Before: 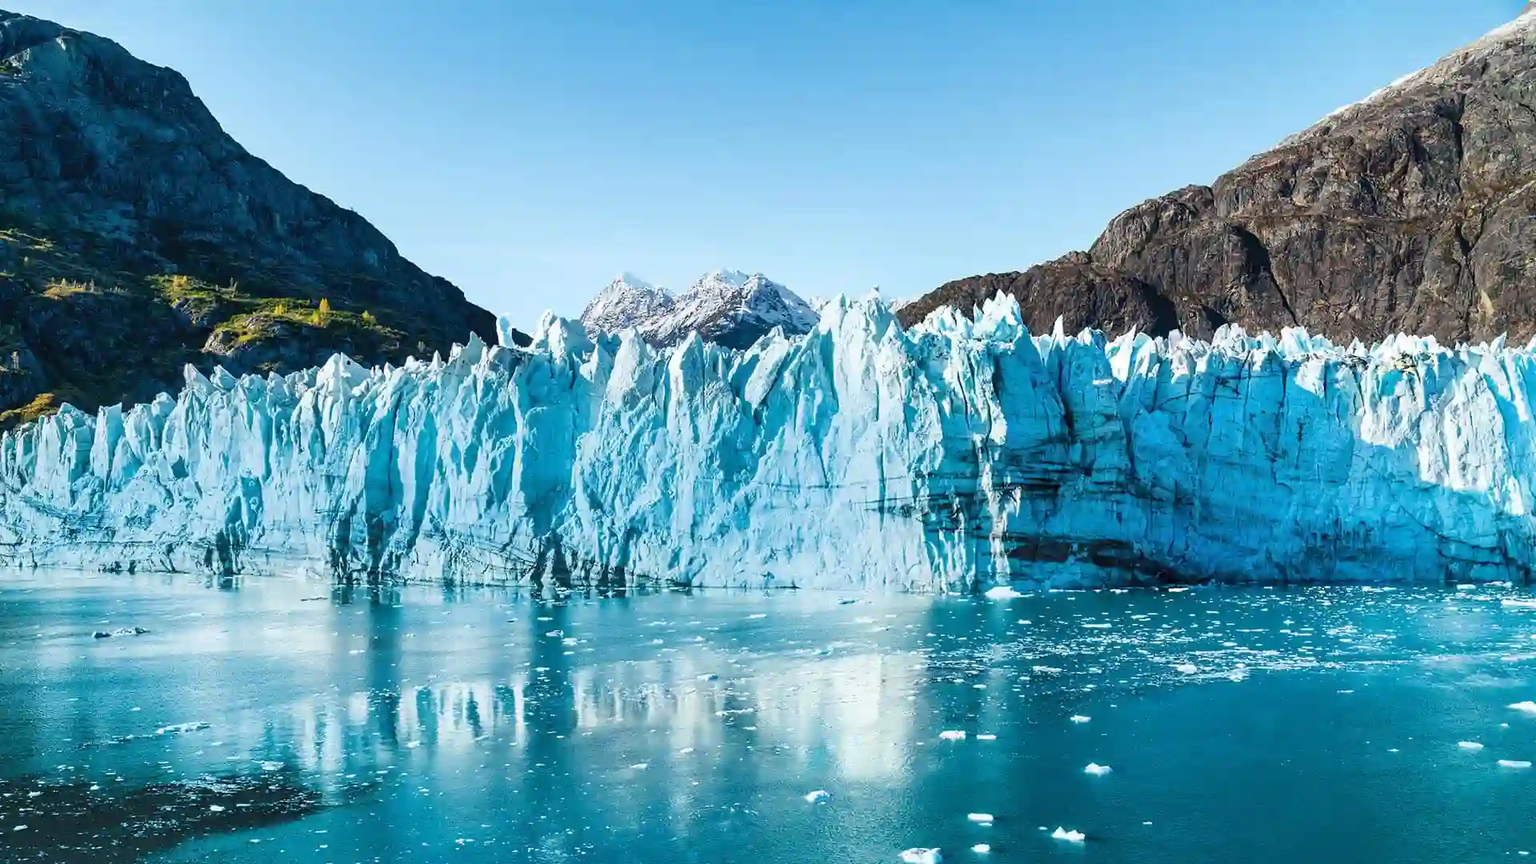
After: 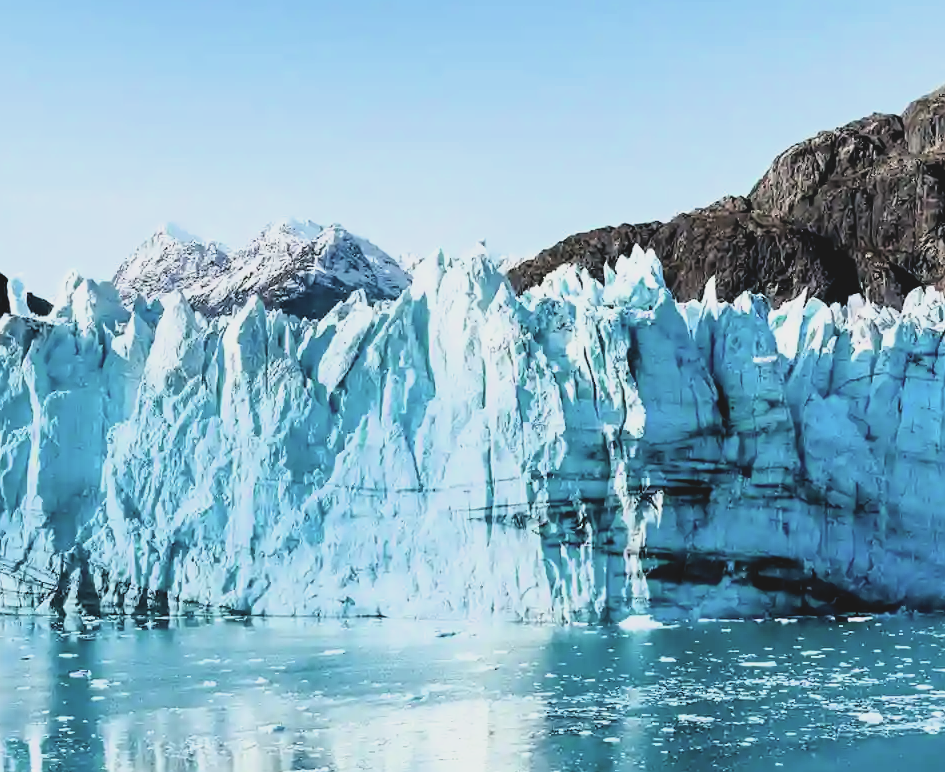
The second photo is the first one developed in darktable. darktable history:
contrast brightness saturation: contrast -0.143, brightness 0.053, saturation -0.117
crop: left 31.959%, top 10.966%, right 18.798%, bottom 17.502%
filmic rgb: black relative exposure -5.62 EV, white relative exposure 2.51 EV, target black luminance 0%, hardness 4.52, latitude 66.9%, contrast 1.46, shadows ↔ highlights balance -4.02%
